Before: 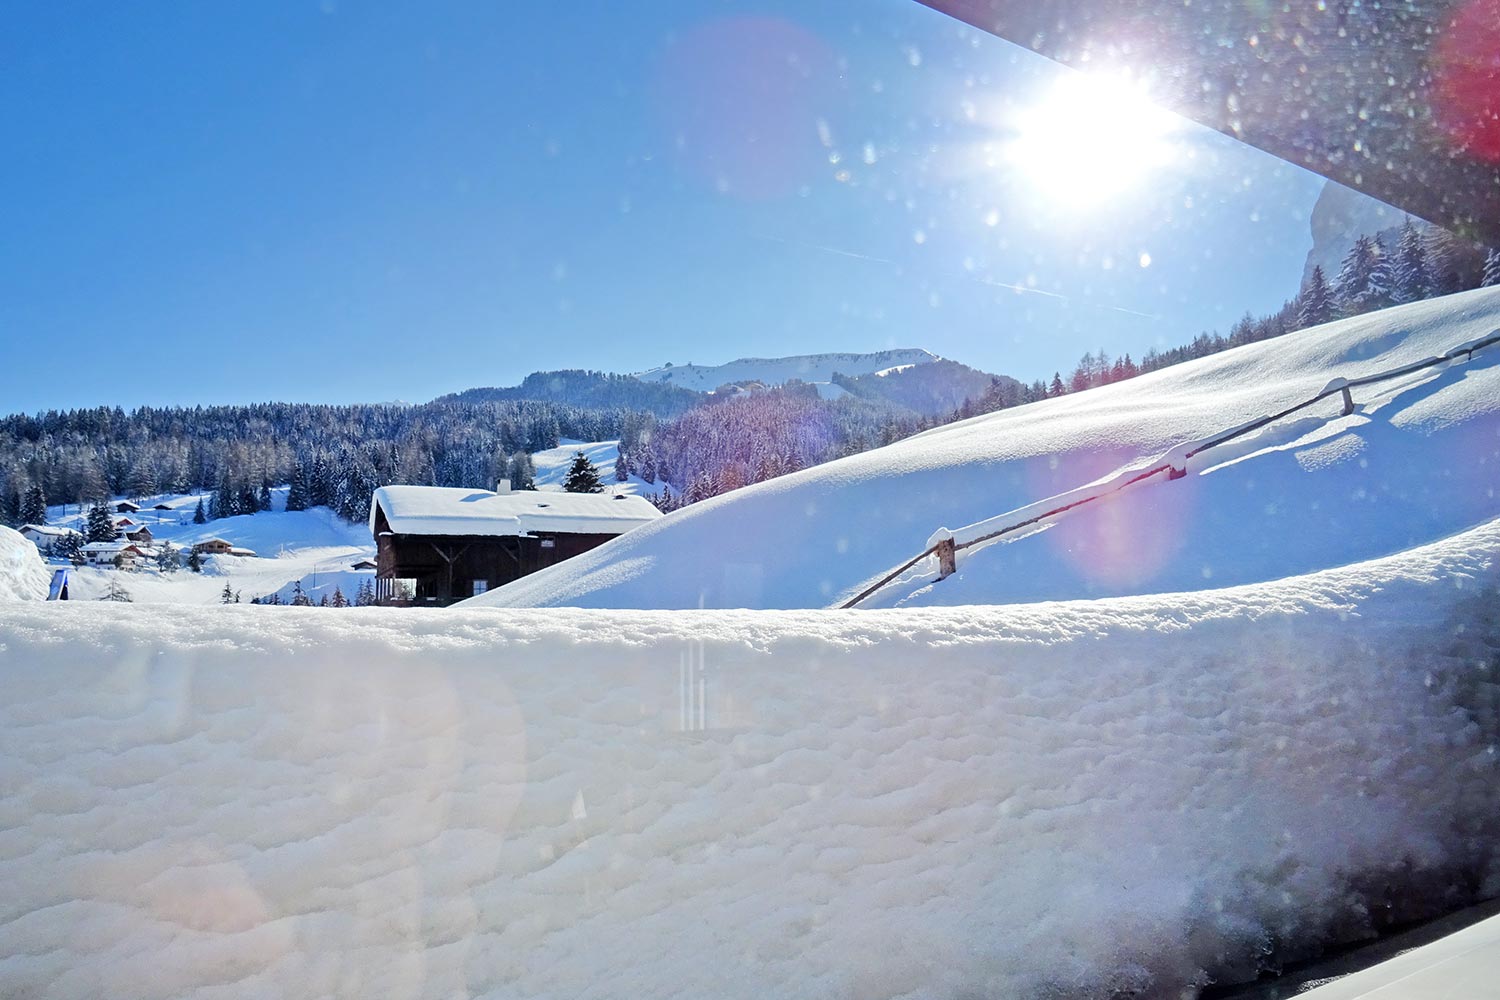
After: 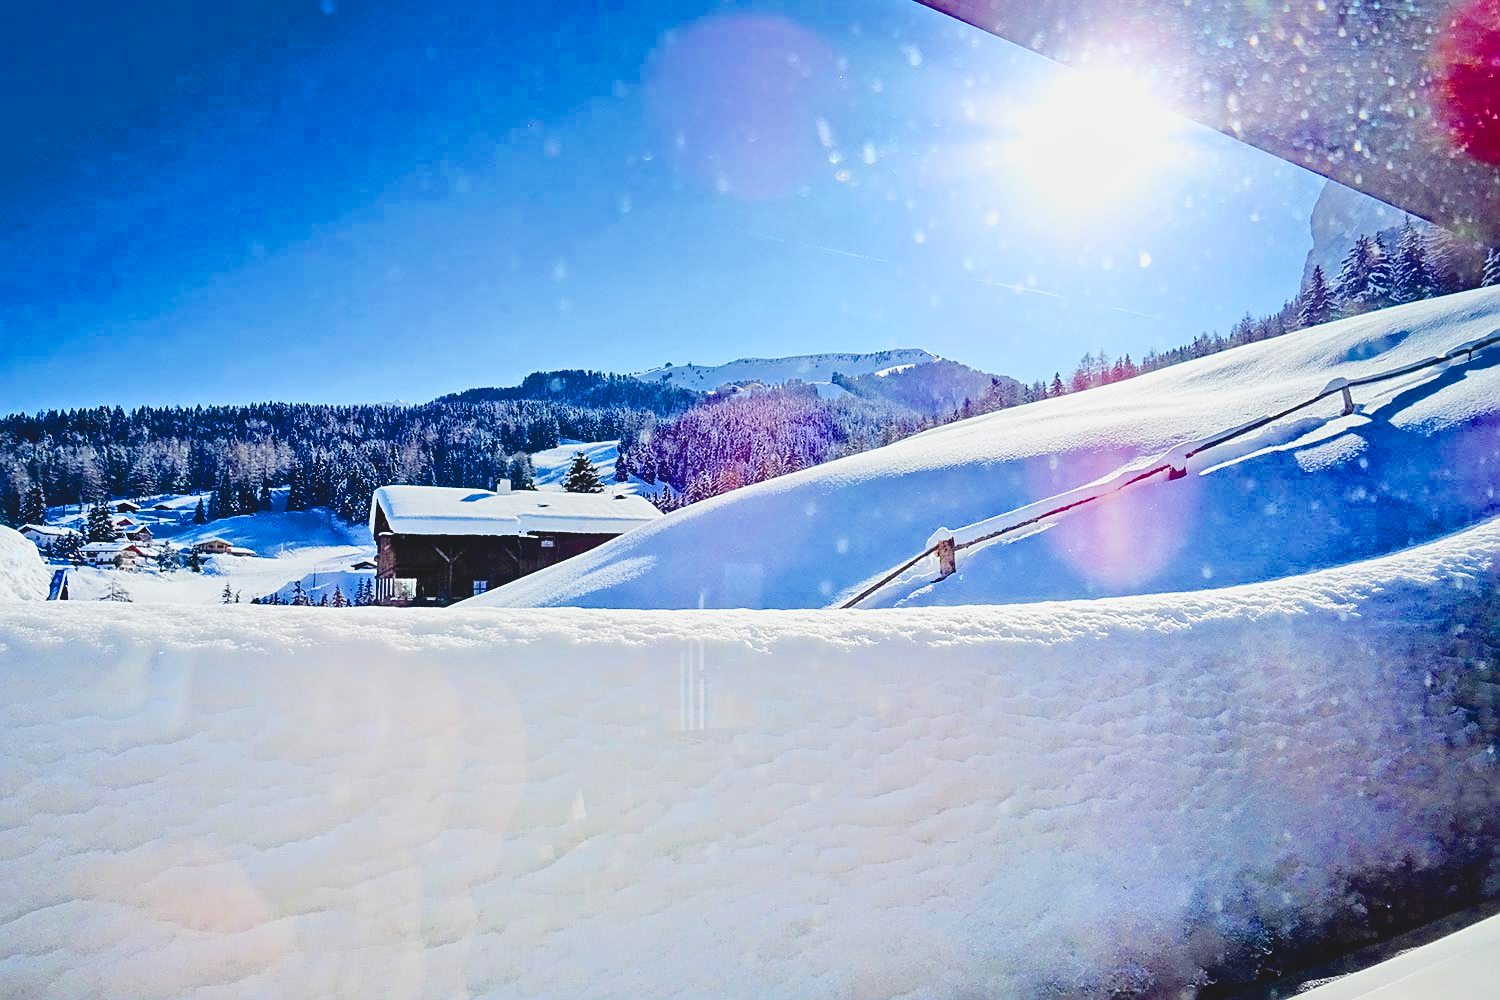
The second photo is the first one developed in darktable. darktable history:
shadows and highlights: shadows 0.304, highlights 40.75
tone curve: curves: ch0 [(0, 0) (0.003, 0.012) (0.011, 0.015) (0.025, 0.023) (0.044, 0.036) (0.069, 0.047) (0.1, 0.062) (0.136, 0.1) (0.177, 0.15) (0.224, 0.219) (0.277, 0.3) (0.335, 0.401) (0.399, 0.49) (0.468, 0.569) (0.543, 0.641) (0.623, 0.73) (0.709, 0.806) (0.801, 0.88) (0.898, 0.939) (1, 1)], color space Lab, independent channels, preserve colors none
color balance rgb: shadows lift › hue 86.2°, perceptual saturation grading › global saturation 39.315%, perceptual saturation grading › highlights -25.339%, perceptual saturation grading › mid-tones 35.39%, perceptual saturation grading › shadows 35.718%, saturation formula JzAzBz (2021)
sharpen: amount 0.494
contrast brightness saturation: contrast -0.287
local contrast: mode bilateral grid, contrast 20, coarseness 51, detail 130%, midtone range 0.2
